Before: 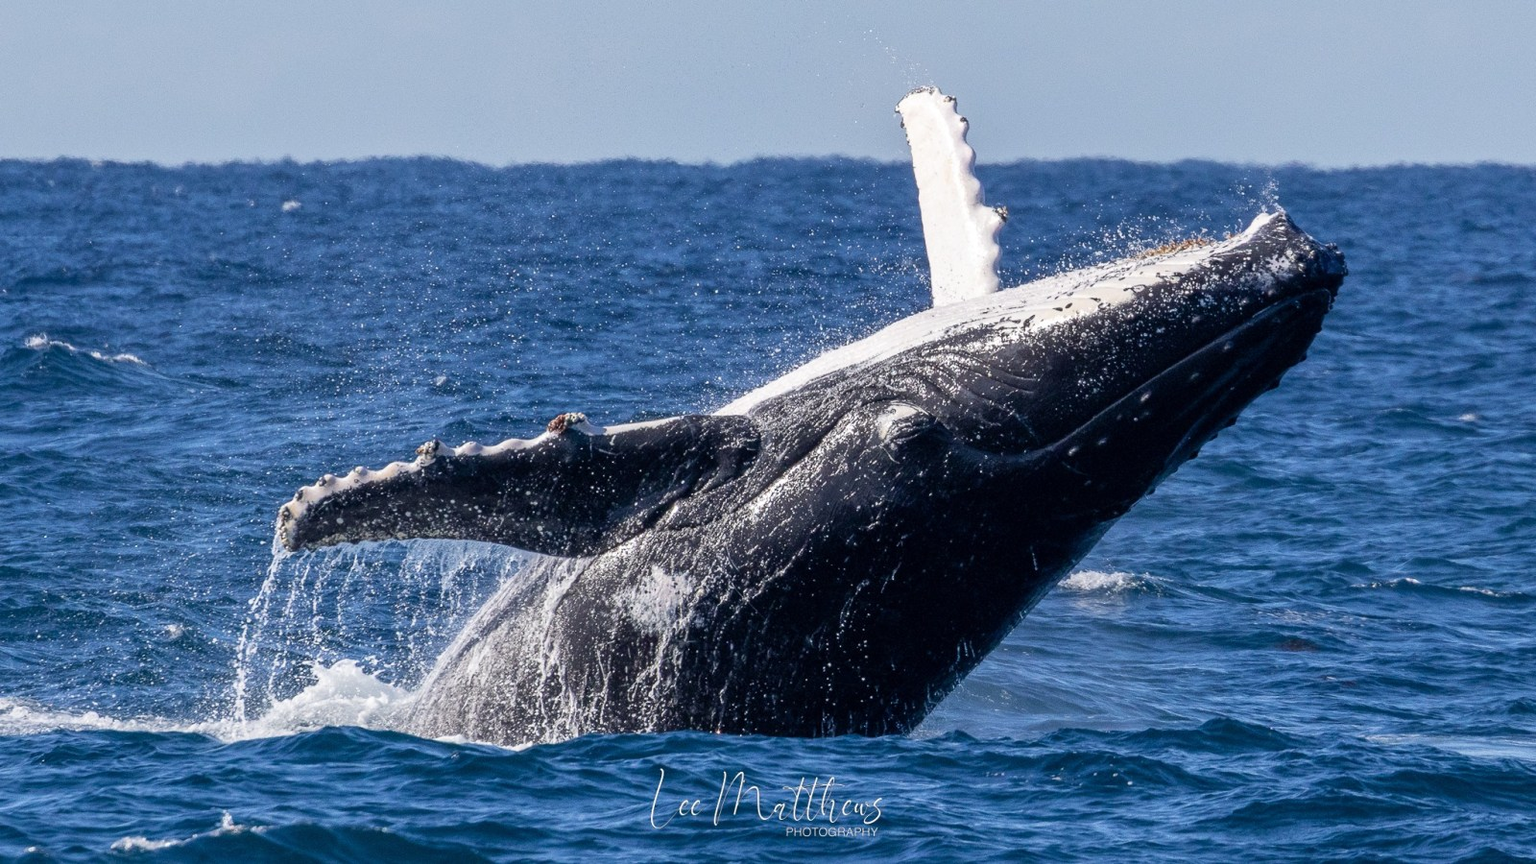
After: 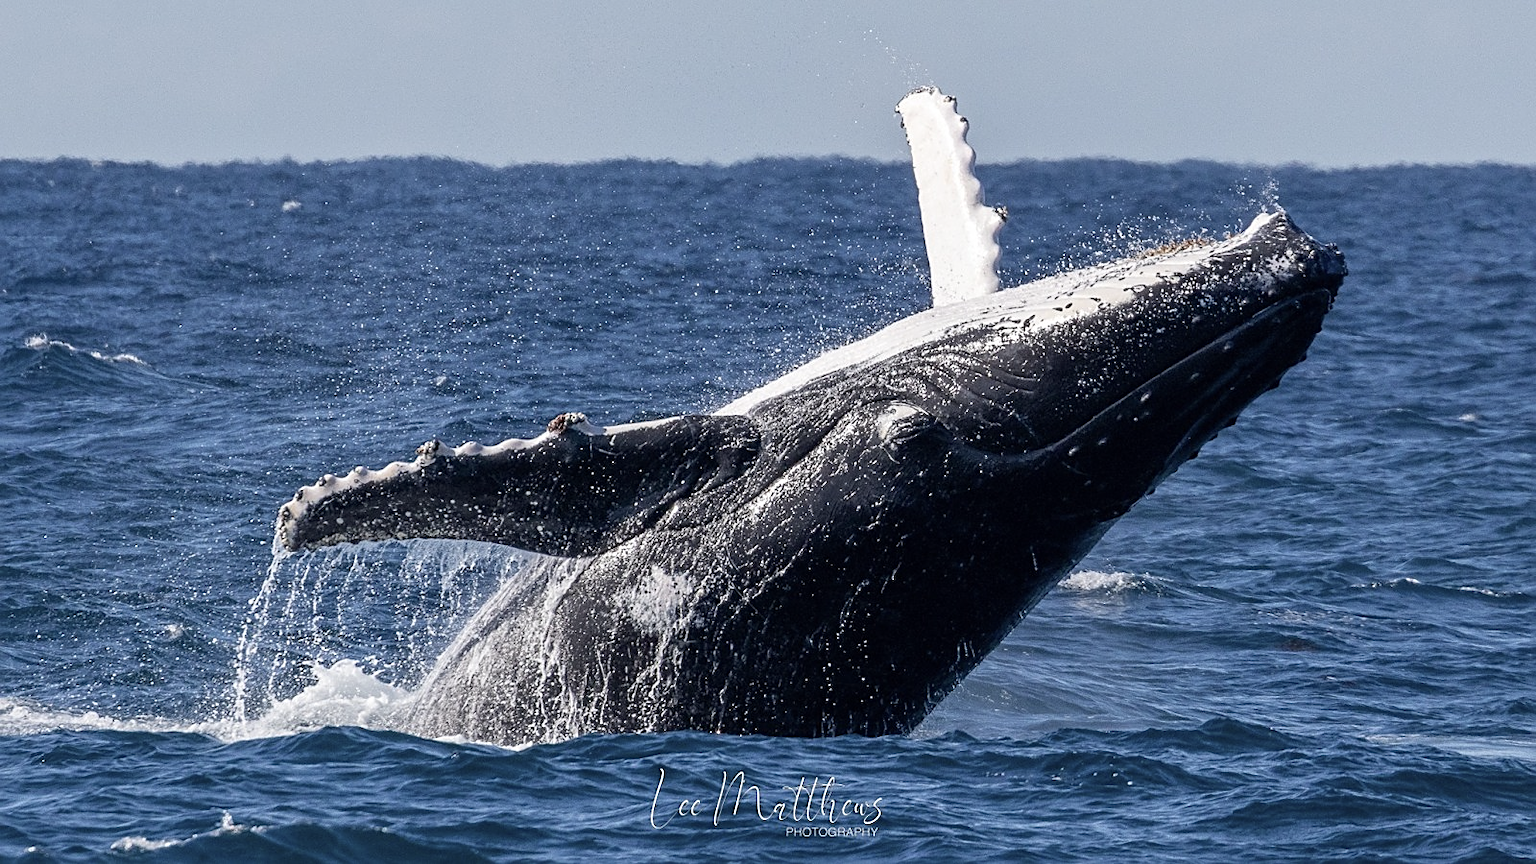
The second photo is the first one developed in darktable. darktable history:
color balance: input saturation 100.43%, contrast fulcrum 14.22%, output saturation 70.41%
sharpen: on, module defaults
